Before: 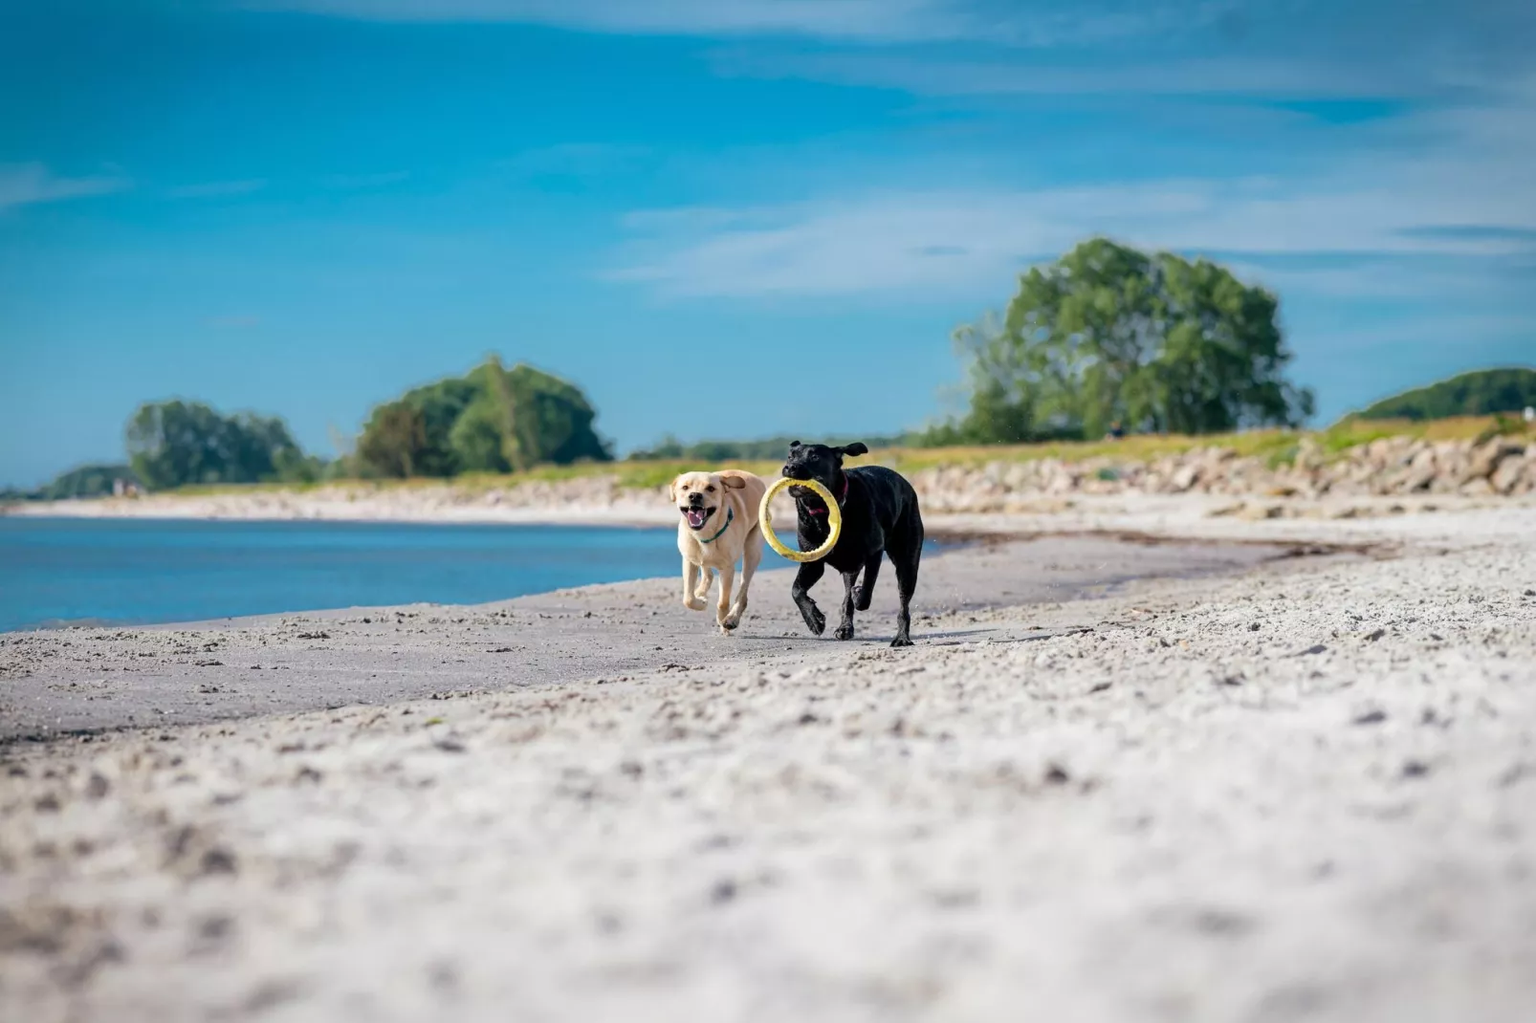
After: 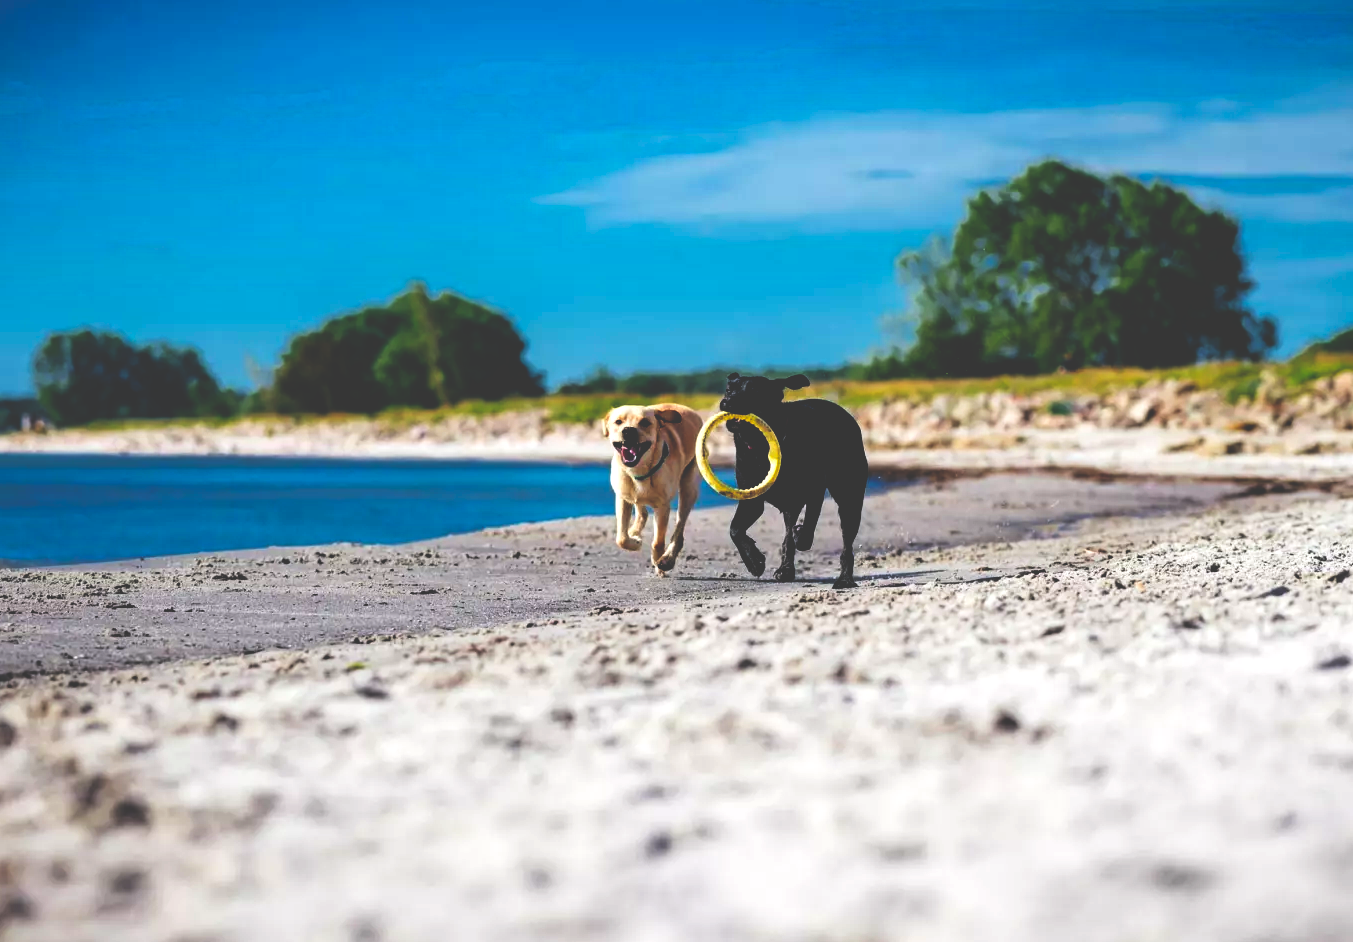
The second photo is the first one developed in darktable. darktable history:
base curve: curves: ch0 [(0, 0.036) (0.083, 0.04) (0.804, 1)], preserve colors none
crop: left 6.154%, top 8.318%, right 9.552%, bottom 3.584%
